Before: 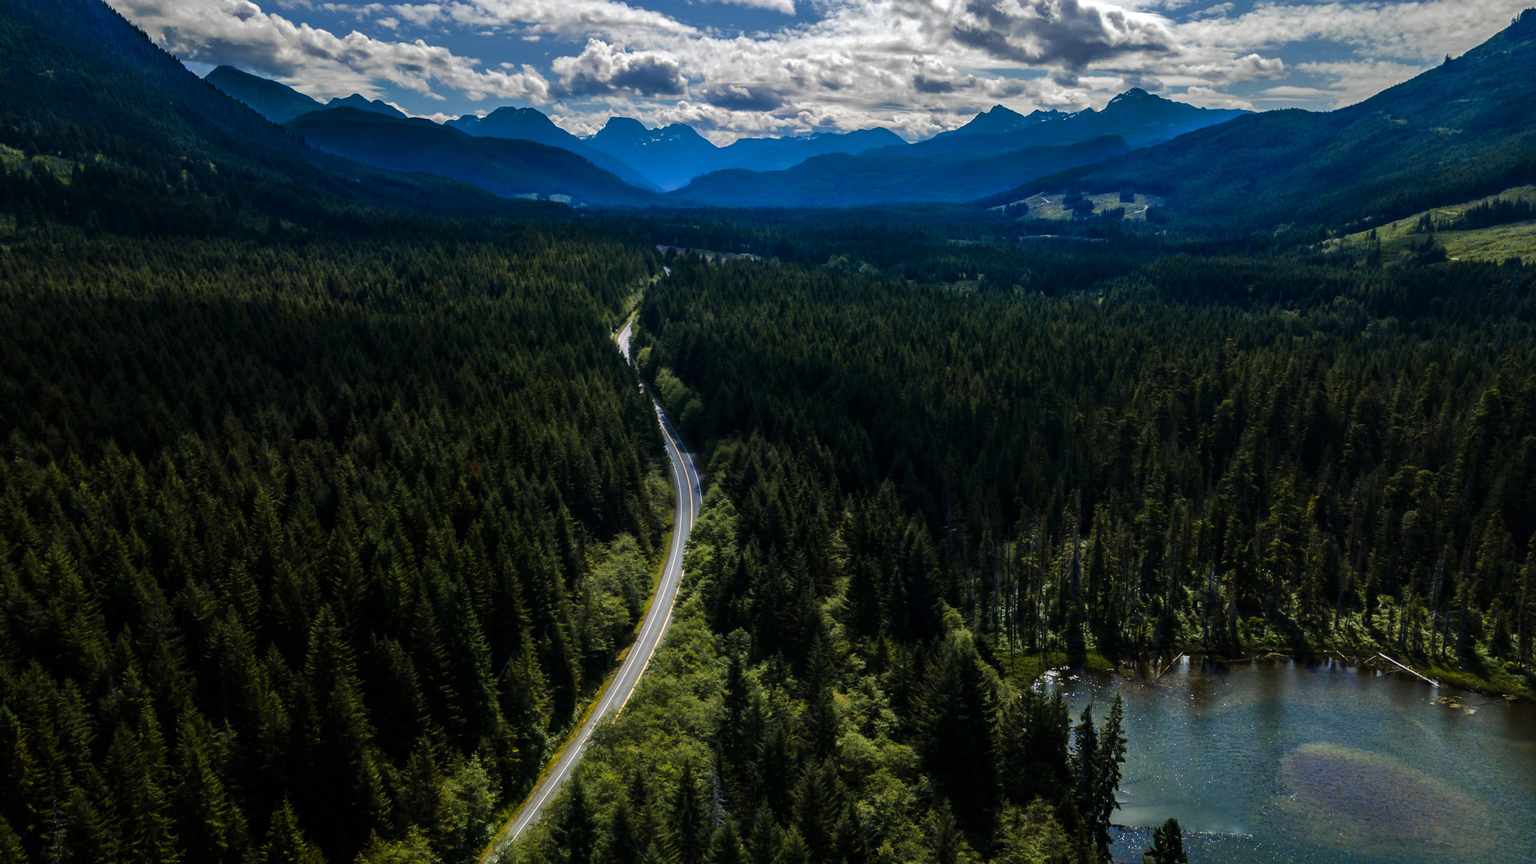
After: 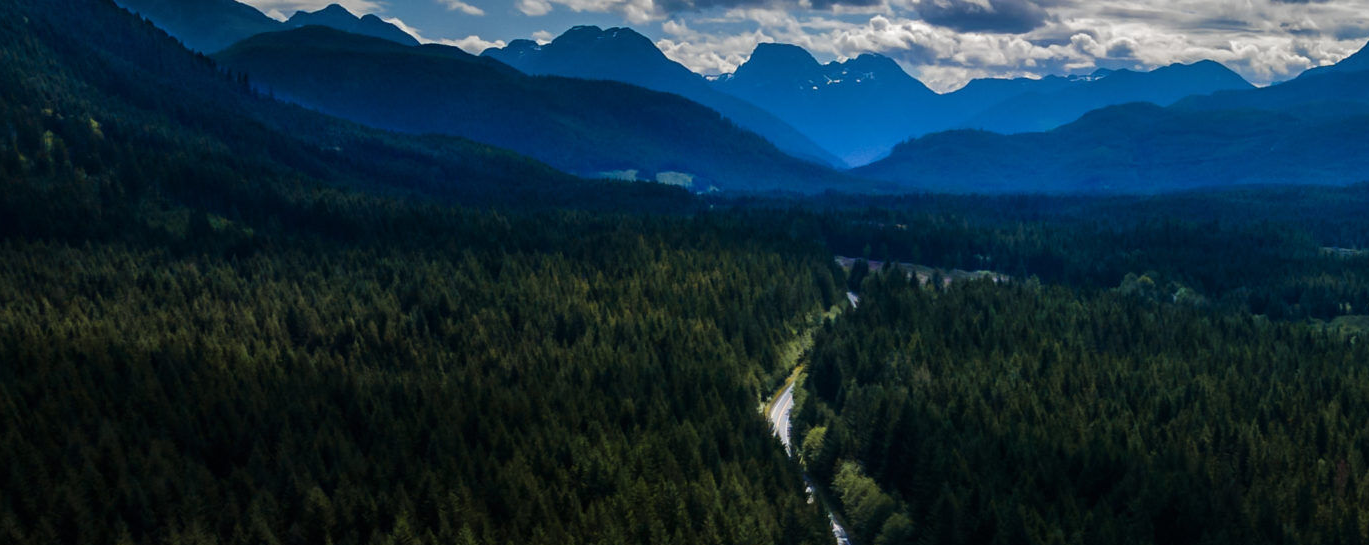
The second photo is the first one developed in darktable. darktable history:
crop: left 10.126%, top 10.586%, right 36.377%, bottom 51.507%
